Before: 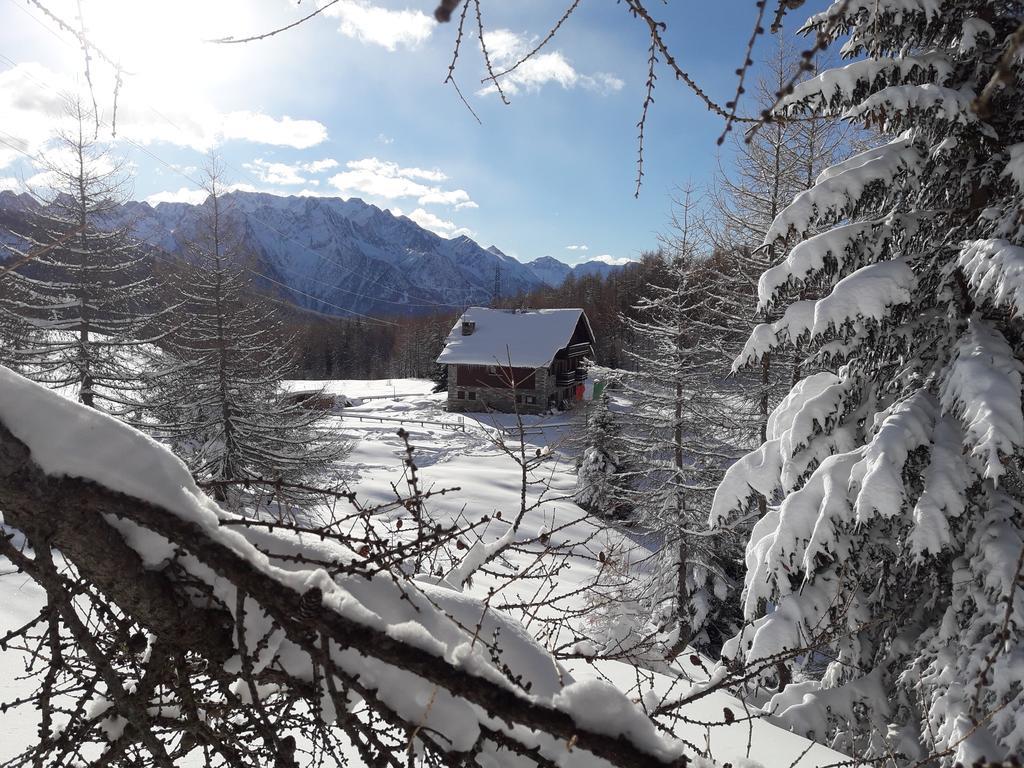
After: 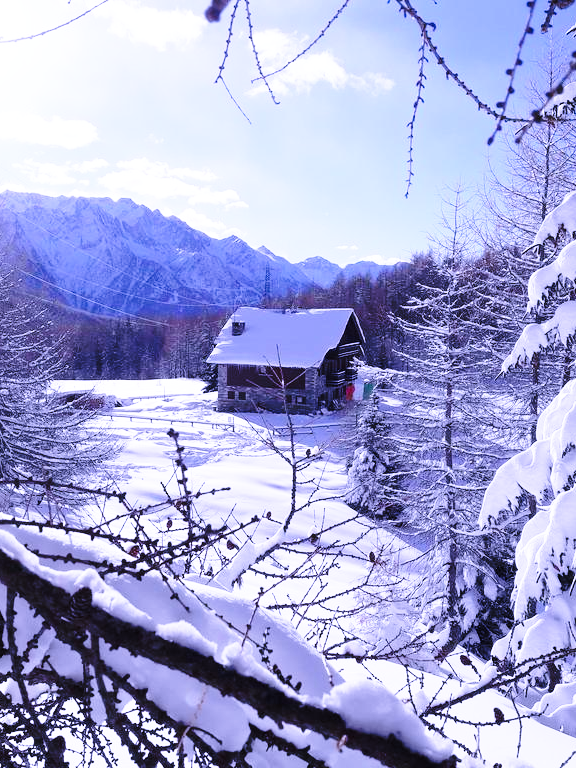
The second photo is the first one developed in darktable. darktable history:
white balance: red 0.98, blue 1.61
rotate and perspective: automatic cropping original format, crop left 0, crop top 0
crop and rotate: left 22.516%, right 21.234%
base curve: curves: ch0 [(0, 0) (0.032, 0.037) (0.105, 0.228) (0.435, 0.76) (0.856, 0.983) (1, 1)], preserve colors none
